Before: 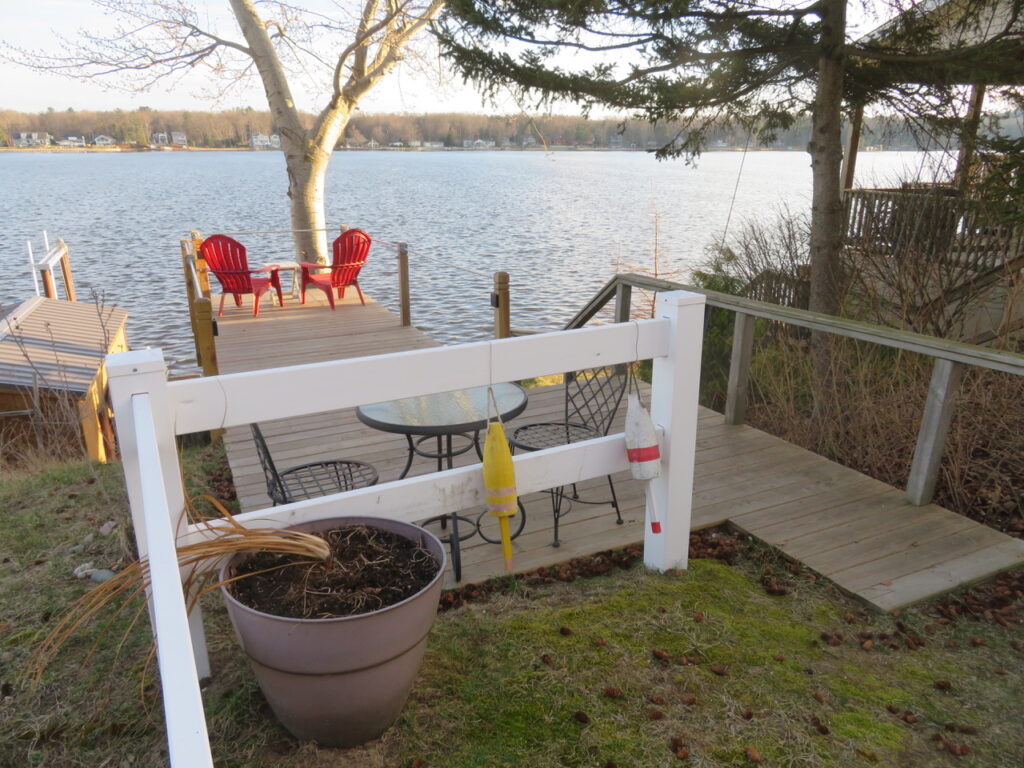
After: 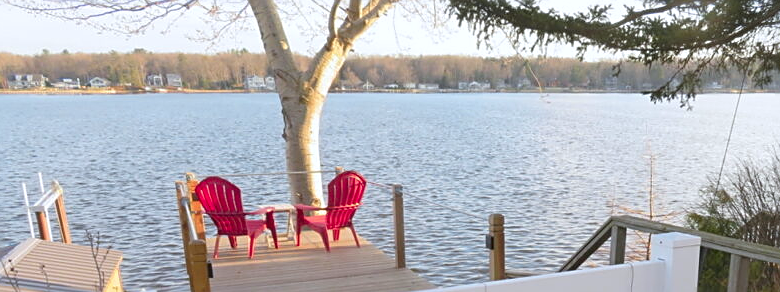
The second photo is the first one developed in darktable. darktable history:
crop: left 0.579%, top 7.627%, right 23.167%, bottom 54.275%
color zones: curves: ch1 [(0.239, 0.552) (0.75, 0.5)]; ch2 [(0.25, 0.462) (0.749, 0.457)], mix 25.94%
sharpen: on, module defaults
white balance: red 0.976, blue 1.04
